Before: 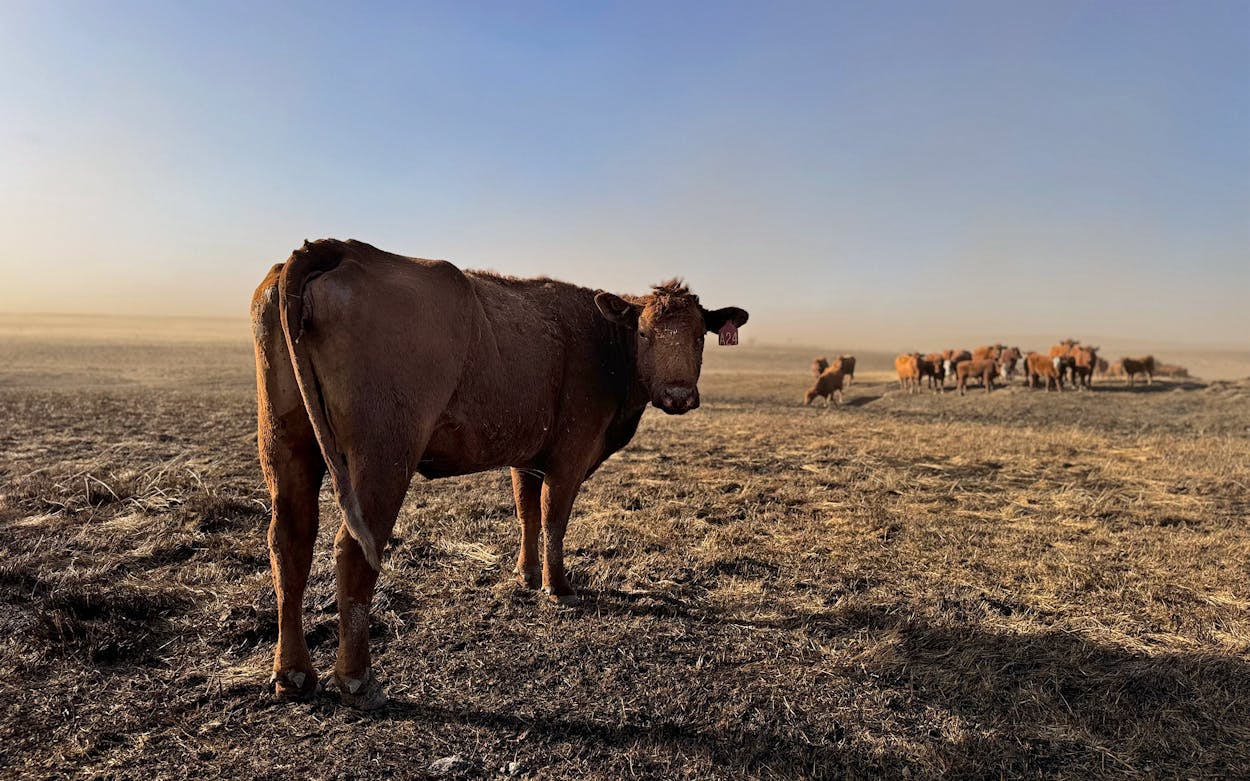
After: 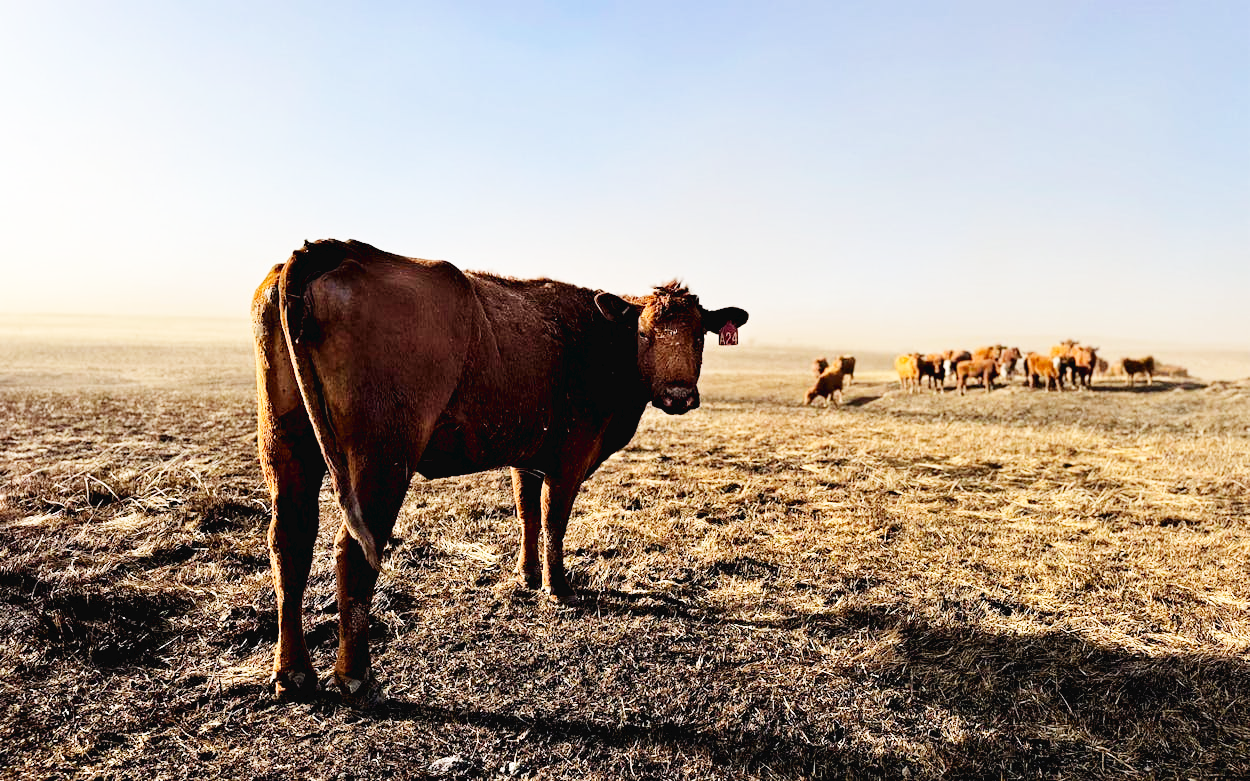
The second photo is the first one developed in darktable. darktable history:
exposure: black level correction 0.007, compensate highlight preservation false
base curve: curves: ch0 [(0, 0.003) (0.001, 0.002) (0.006, 0.004) (0.02, 0.022) (0.048, 0.086) (0.094, 0.234) (0.162, 0.431) (0.258, 0.629) (0.385, 0.8) (0.548, 0.918) (0.751, 0.988) (1, 1)], preserve colors none
